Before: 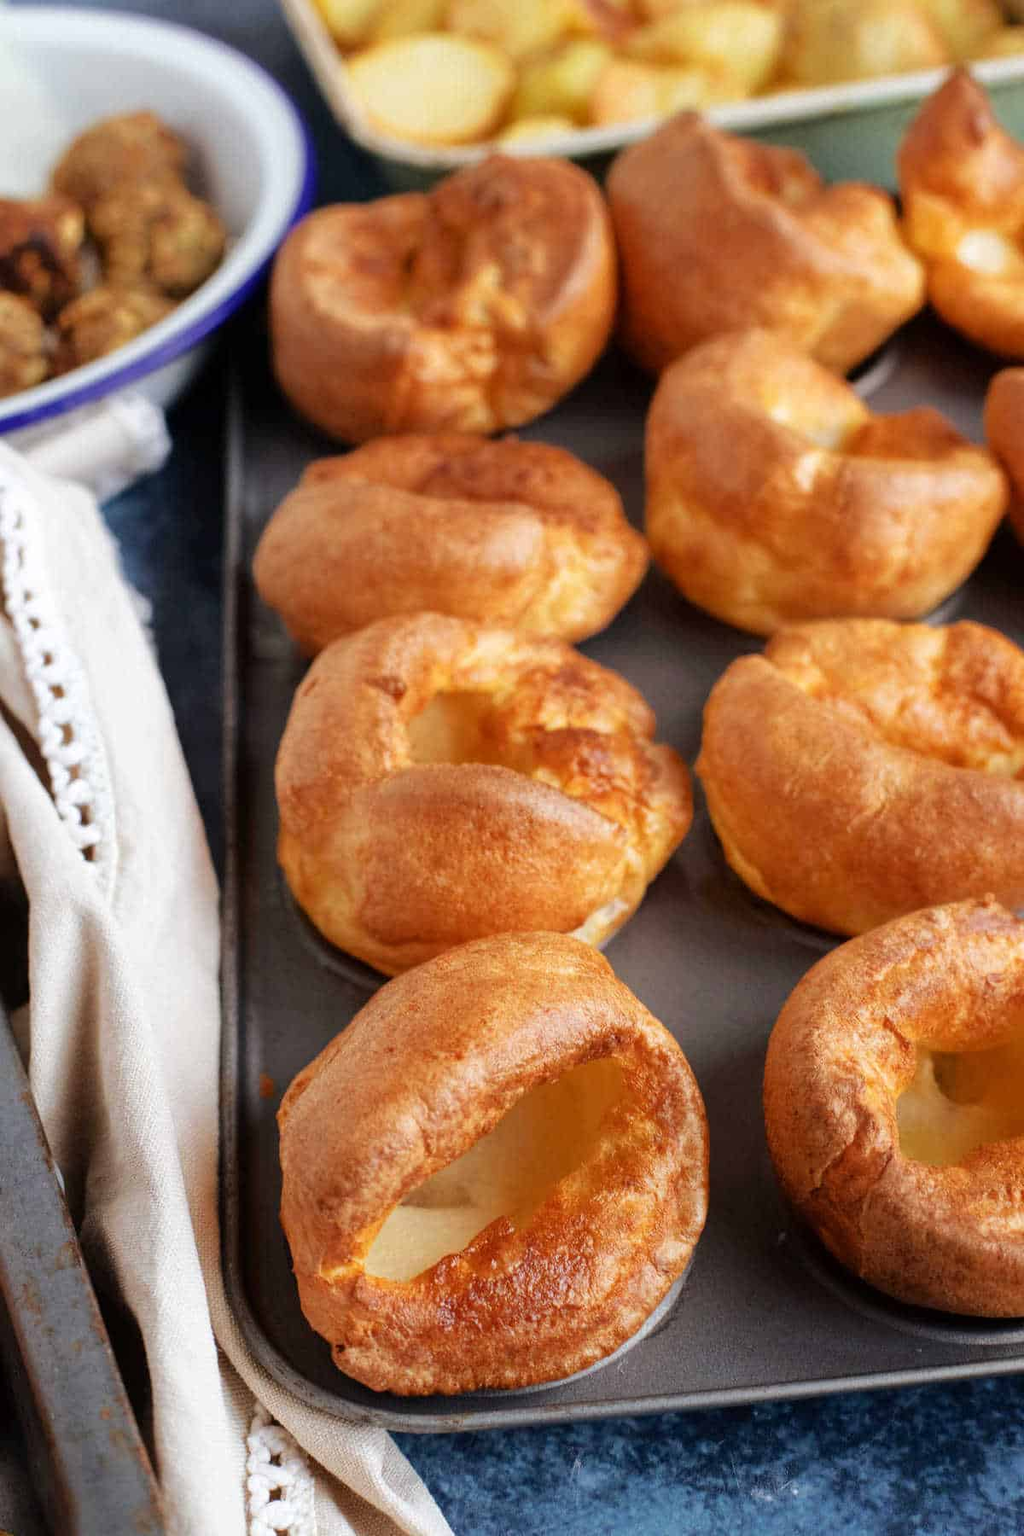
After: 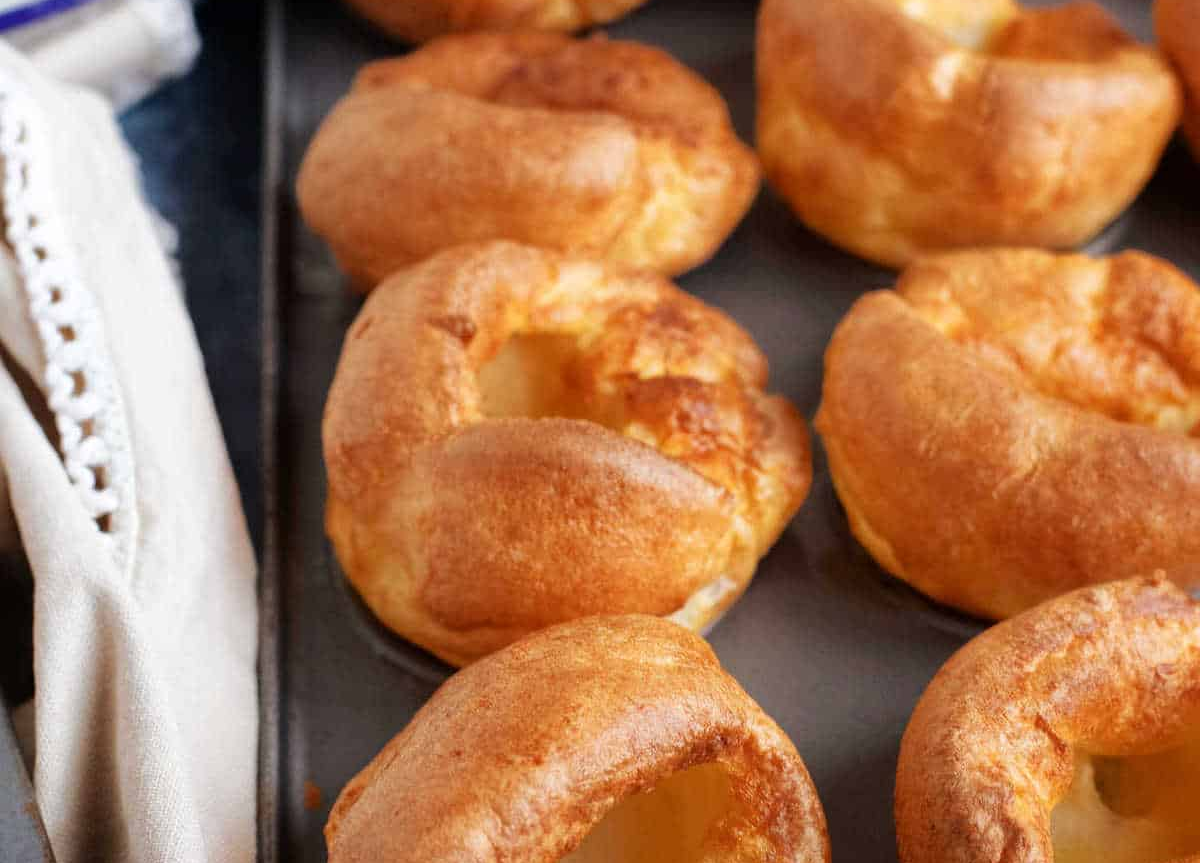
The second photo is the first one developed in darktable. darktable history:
crop and rotate: top 26.514%, bottom 25.537%
